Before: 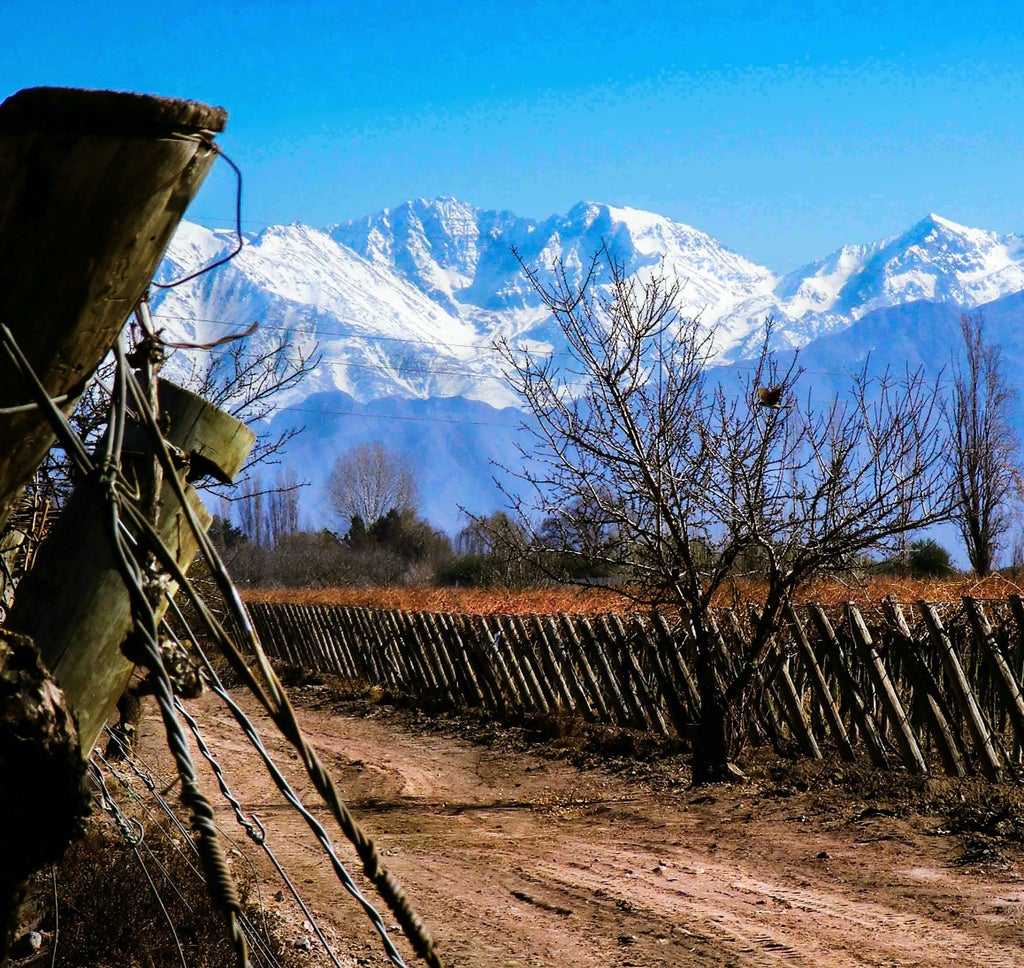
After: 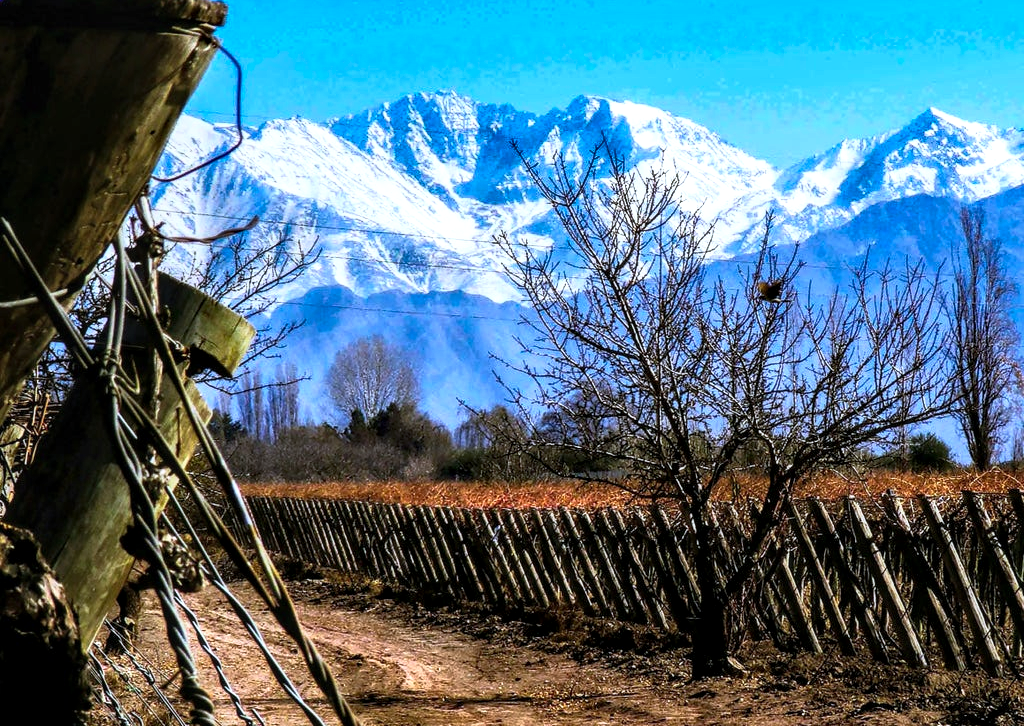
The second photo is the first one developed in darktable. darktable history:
white balance: red 0.967, blue 1.049
crop: top 11.038%, bottom 13.962%
local contrast: detail 130%
shadows and highlights: shadows 25, highlights -48, soften with gaussian
base curve: curves: ch0 [(0, 0) (0.257, 0.25) (0.482, 0.586) (0.757, 0.871) (1, 1)]
exposure: exposure 0.2 EV, compensate highlight preservation false
color correction: saturation 1.1
